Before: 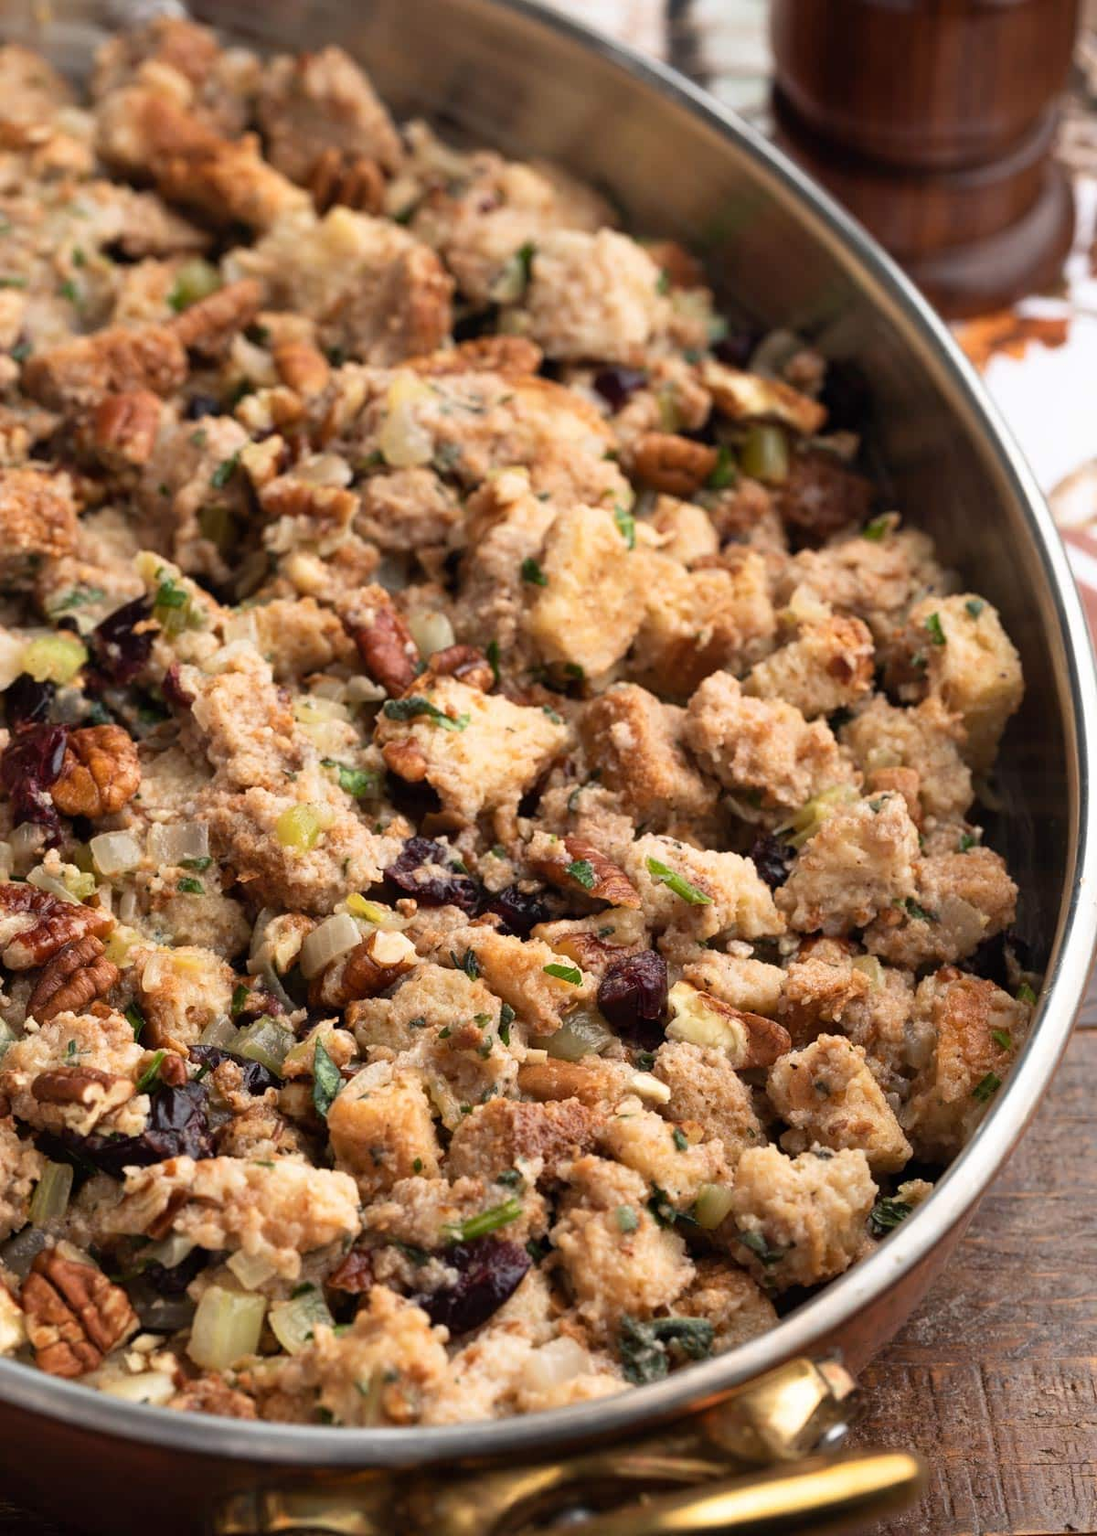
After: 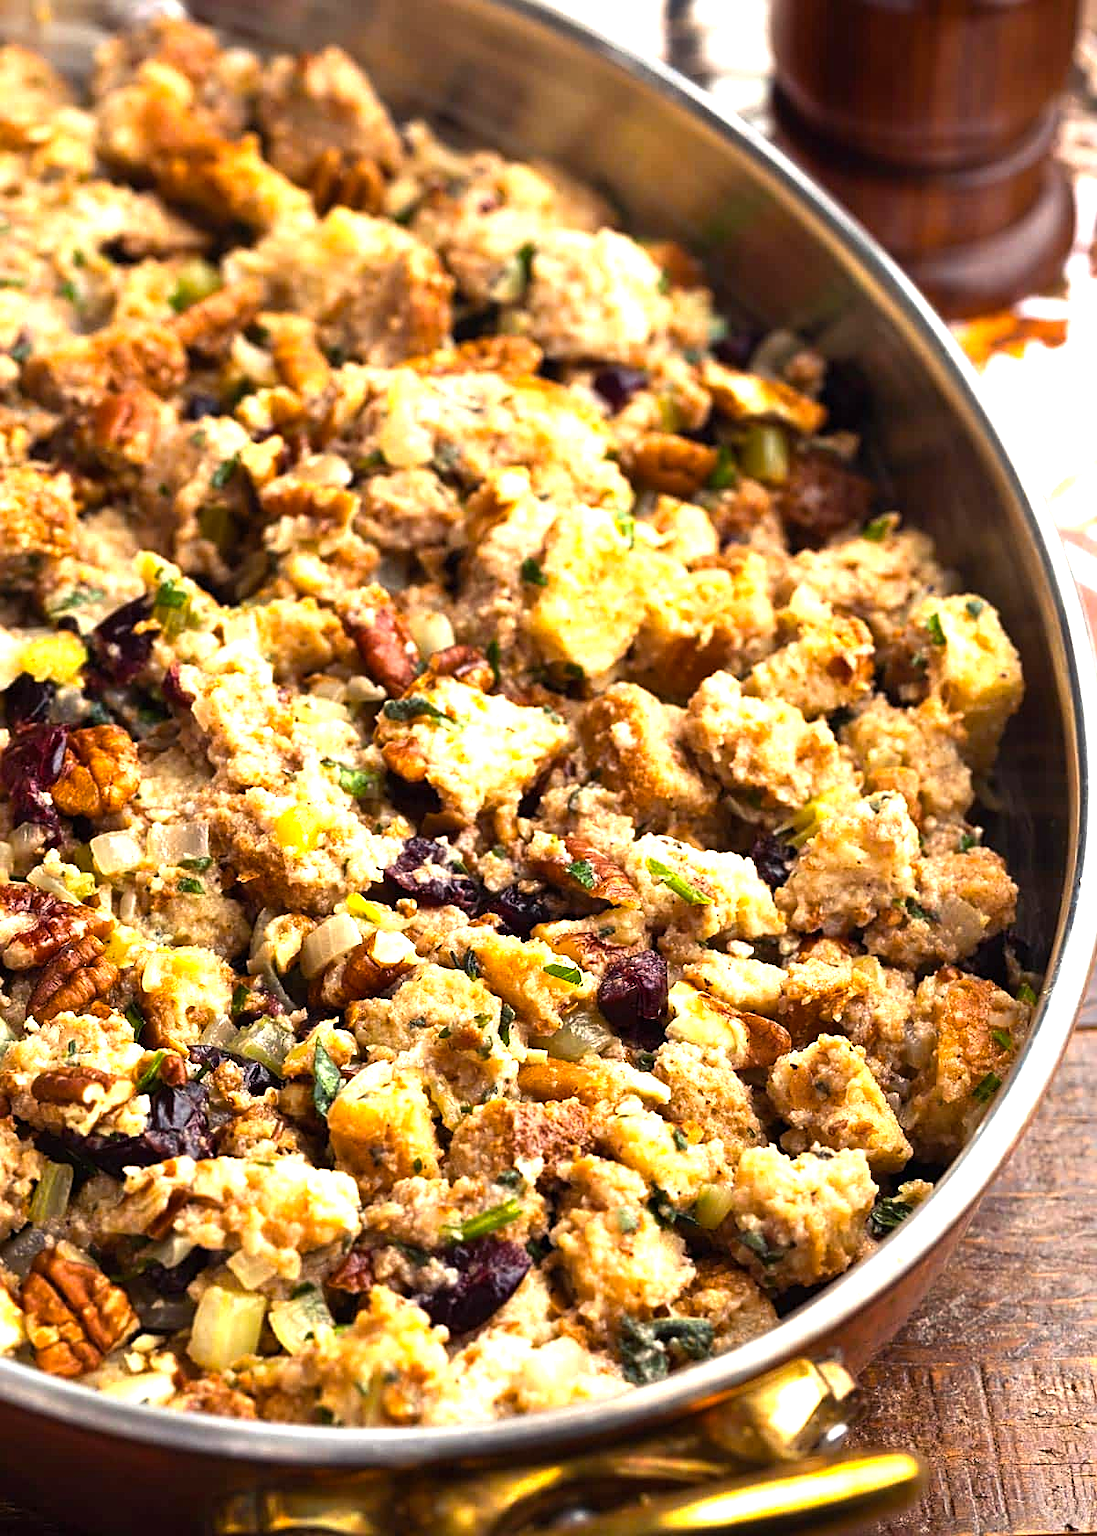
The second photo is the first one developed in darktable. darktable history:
color balance rgb: shadows lift › chroma 3.153%, shadows lift › hue 279.68°, perceptual saturation grading › global saturation 25.03%, perceptual brilliance grading › highlights 15.506%, perceptual brilliance grading › shadows -14.547%, global vibrance 20%
exposure: black level correction 0, exposure 0.596 EV, compensate exposure bias true, compensate highlight preservation false
sharpen: on, module defaults
